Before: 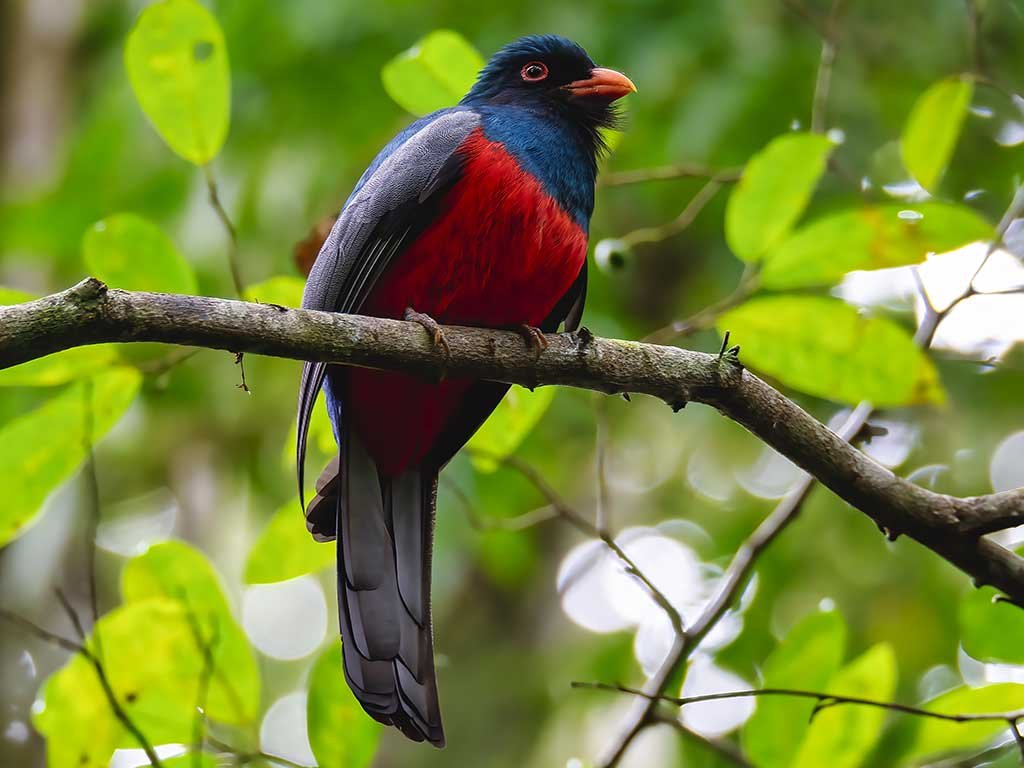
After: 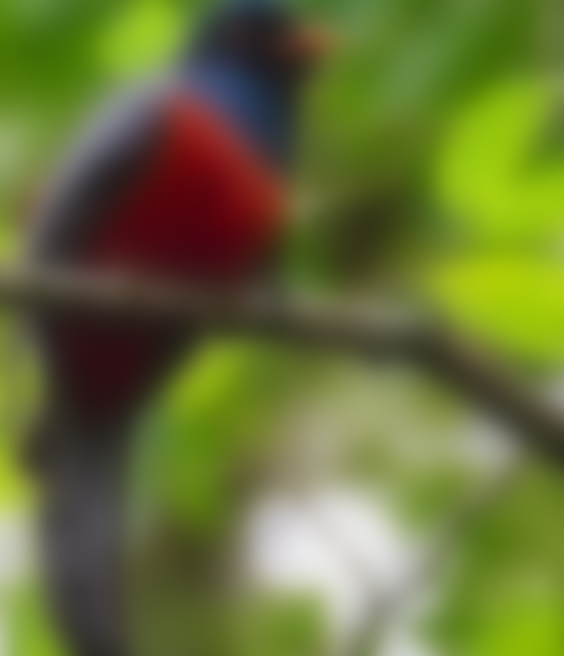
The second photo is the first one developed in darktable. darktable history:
lowpass: radius 16, unbound 0
crop: left 21.674%, right 22.086%
rotate and perspective: rotation 1.69°, lens shift (vertical) -0.023, lens shift (horizontal) -0.291, crop left 0.025, crop right 0.988, crop top 0.092, crop bottom 0.842
